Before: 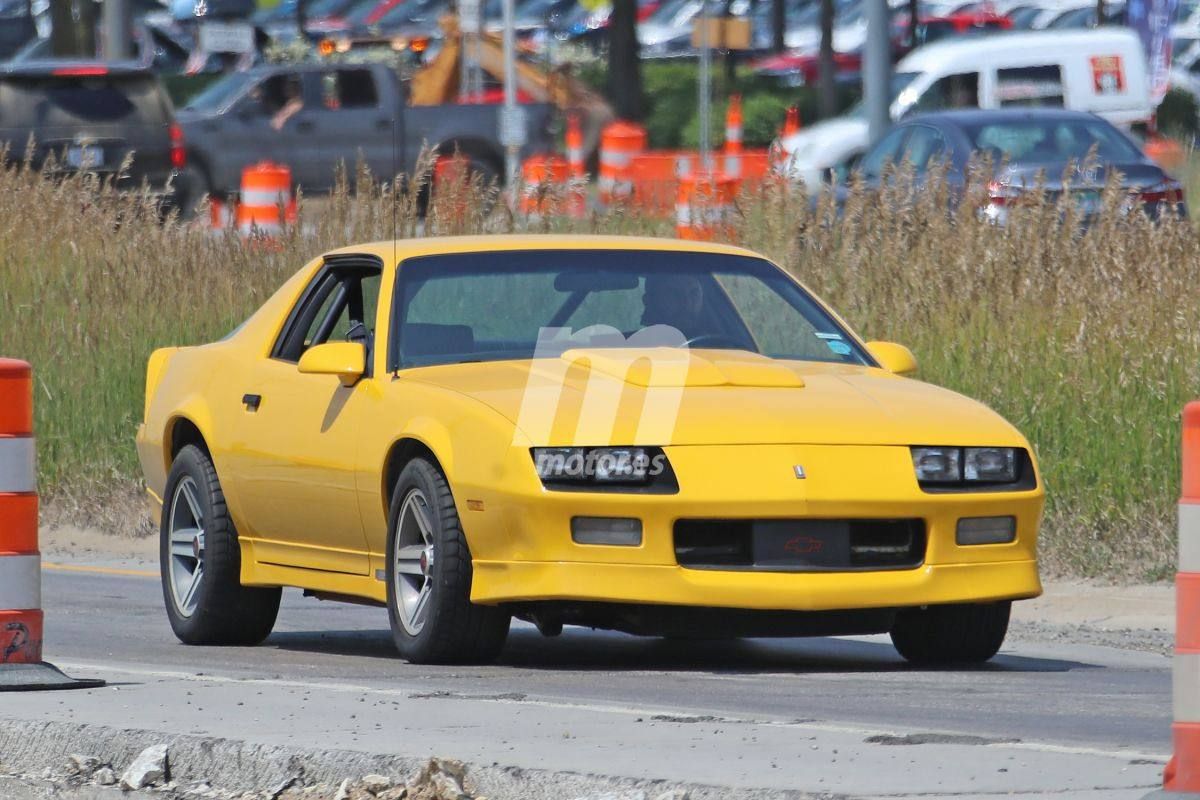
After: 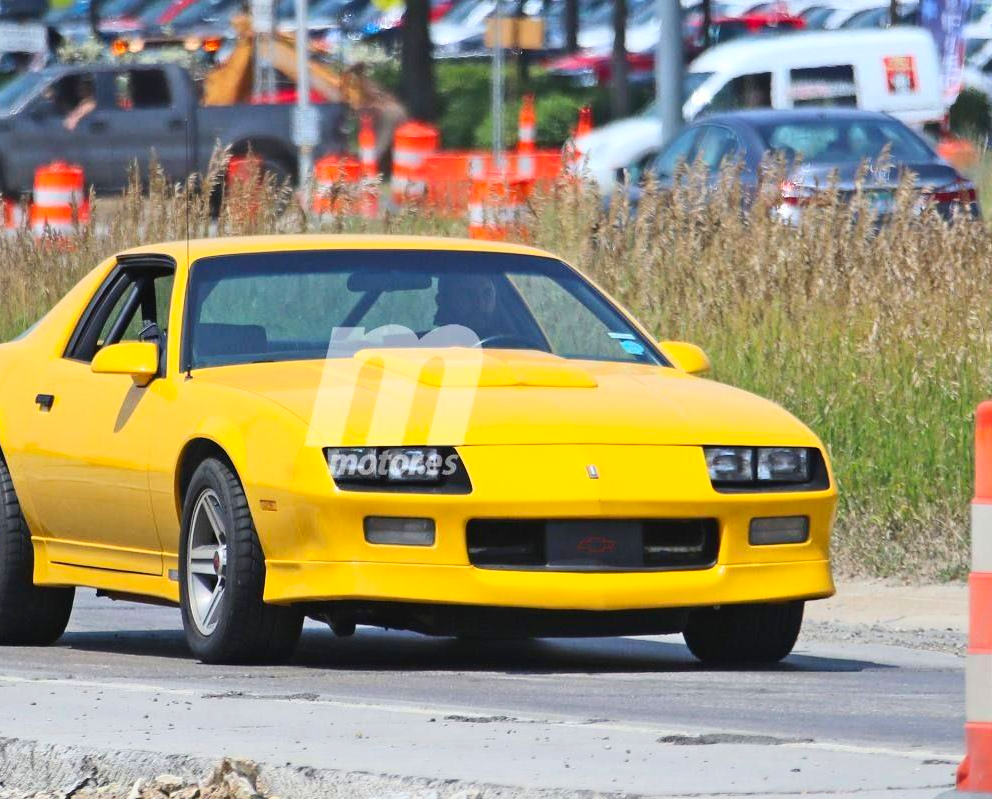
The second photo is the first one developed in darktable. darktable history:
contrast brightness saturation: contrast 0.226, brightness 0.114, saturation 0.292
crop: left 17.274%, bottom 0.026%
